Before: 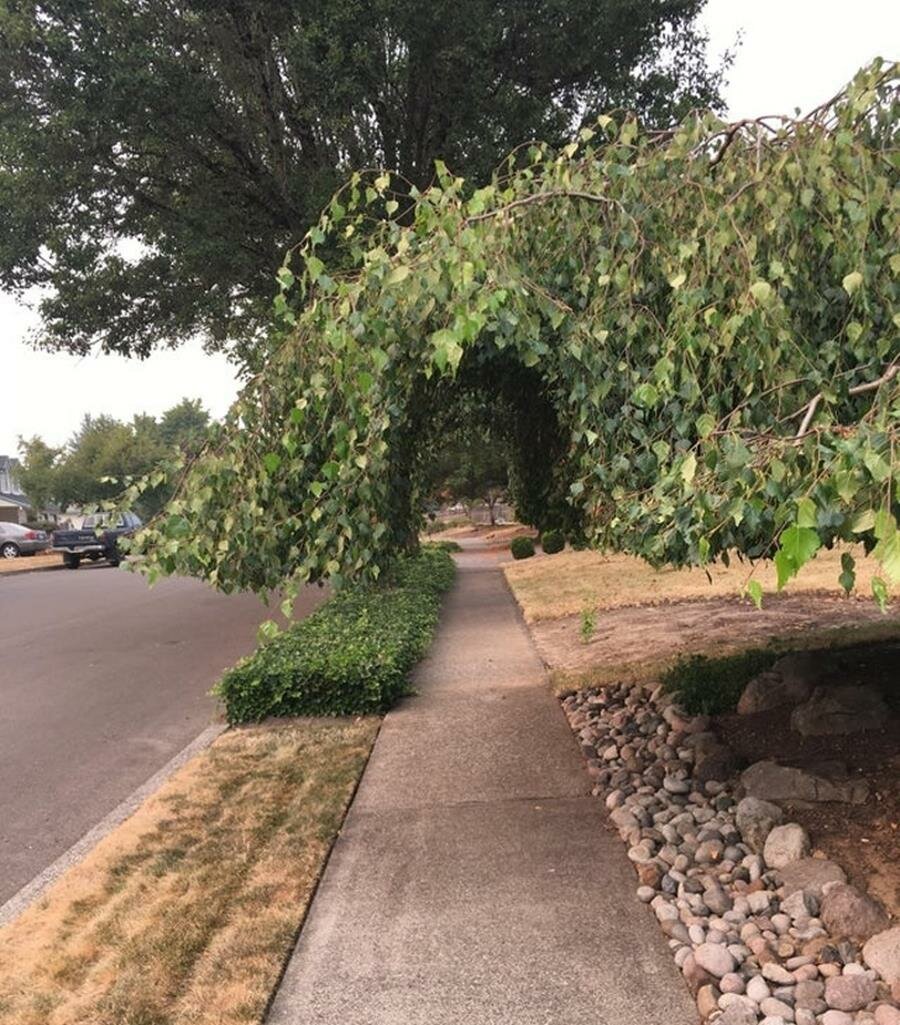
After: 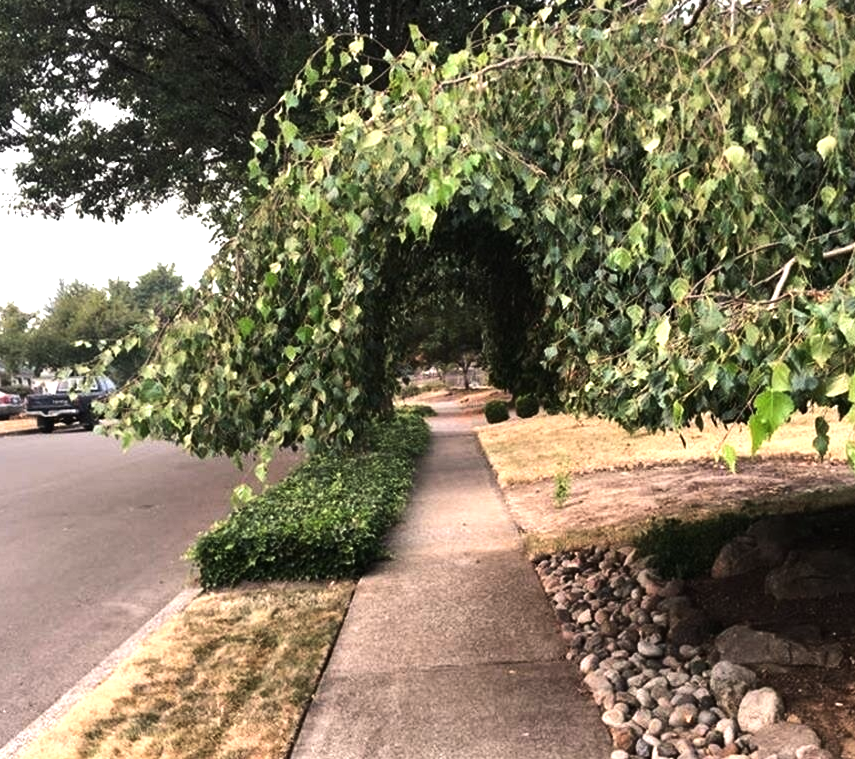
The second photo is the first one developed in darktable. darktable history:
tone equalizer: -8 EV -1.08 EV, -7 EV -1.01 EV, -6 EV -0.867 EV, -5 EV -0.578 EV, -3 EV 0.578 EV, -2 EV 0.867 EV, -1 EV 1.01 EV, +0 EV 1.08 EV, edges refinement/feathering 500, mask exposure compensation -1.57 EV, preserve details no
crop and rotate: left 2.991%, top 13.302%, right 1.981%, bottom 12.636%
